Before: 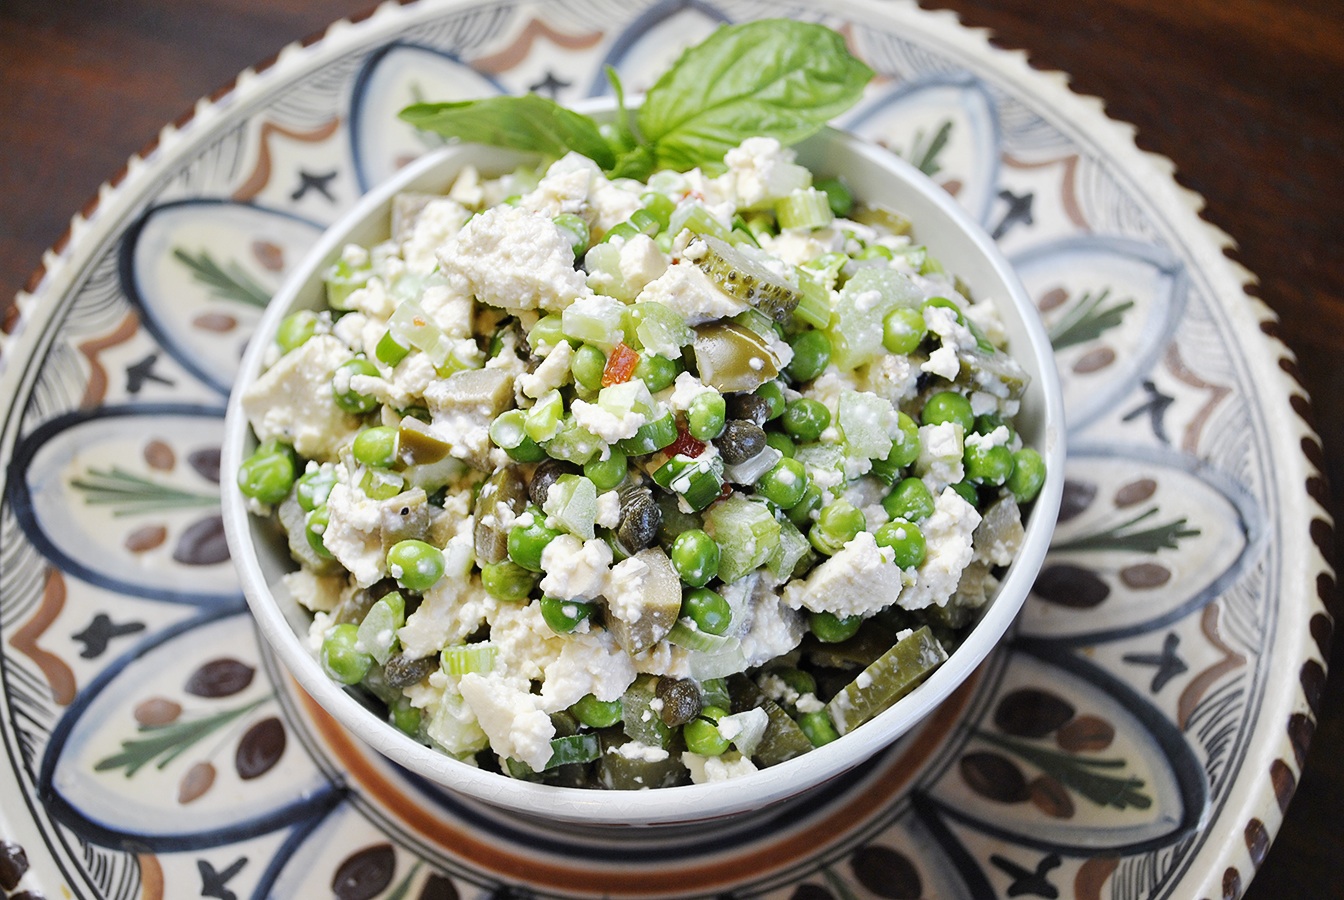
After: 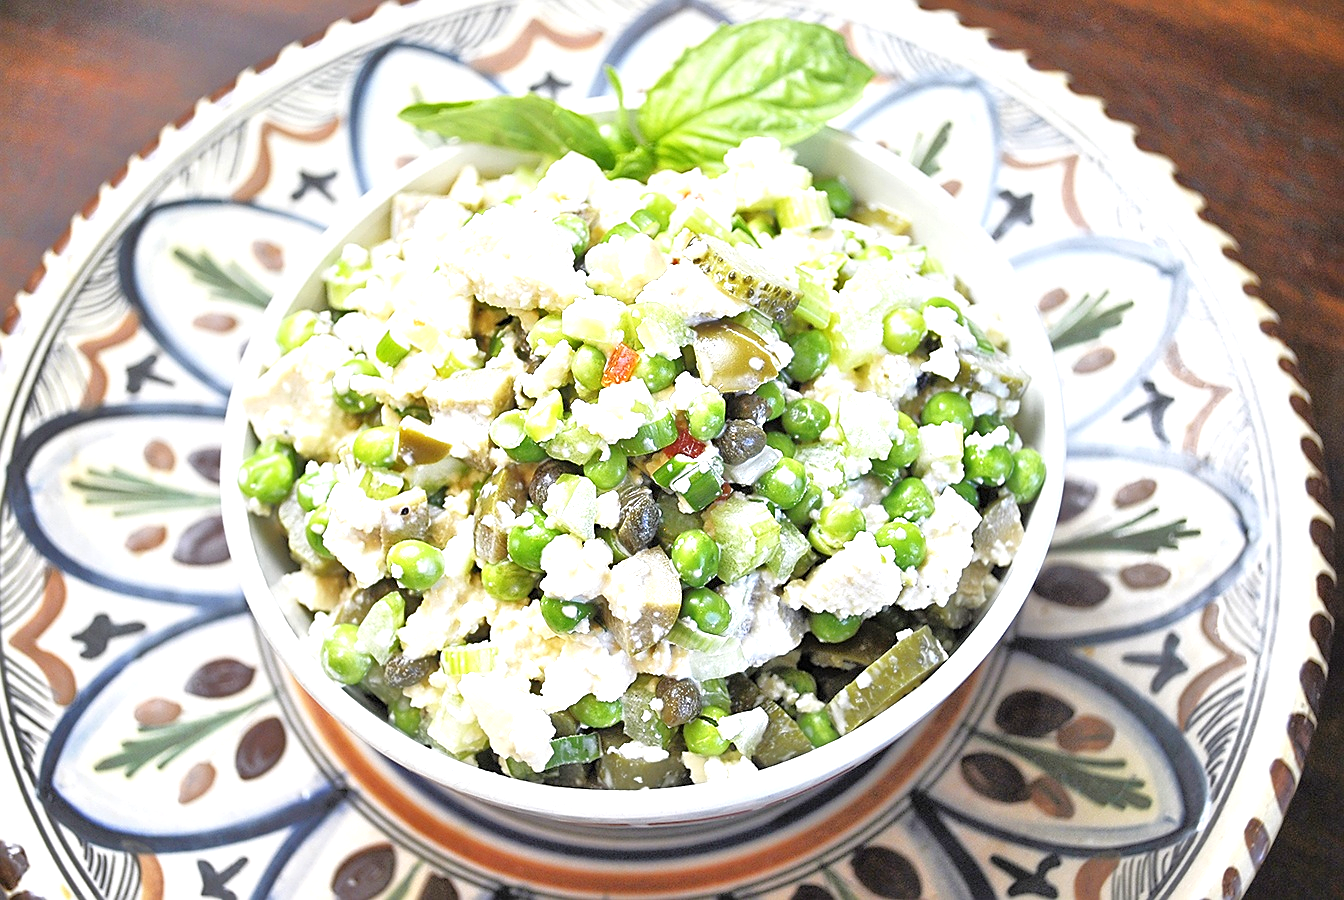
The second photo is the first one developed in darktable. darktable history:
sharpen: on, module defaults
tone equalizer: -7 EV 0.162 EV, -6 EV 0.604 EV, -5 EV 1.14 EV, -4 EV 1.37 EV, -3 EV 1.16 EV, -2 EV 0.6 EV, -1 EV 0.154 EV, mask exposure compensation -0.496 EV
exposure: black level correction 0, exposure 0.9 EV, compensate highlight preservation false
